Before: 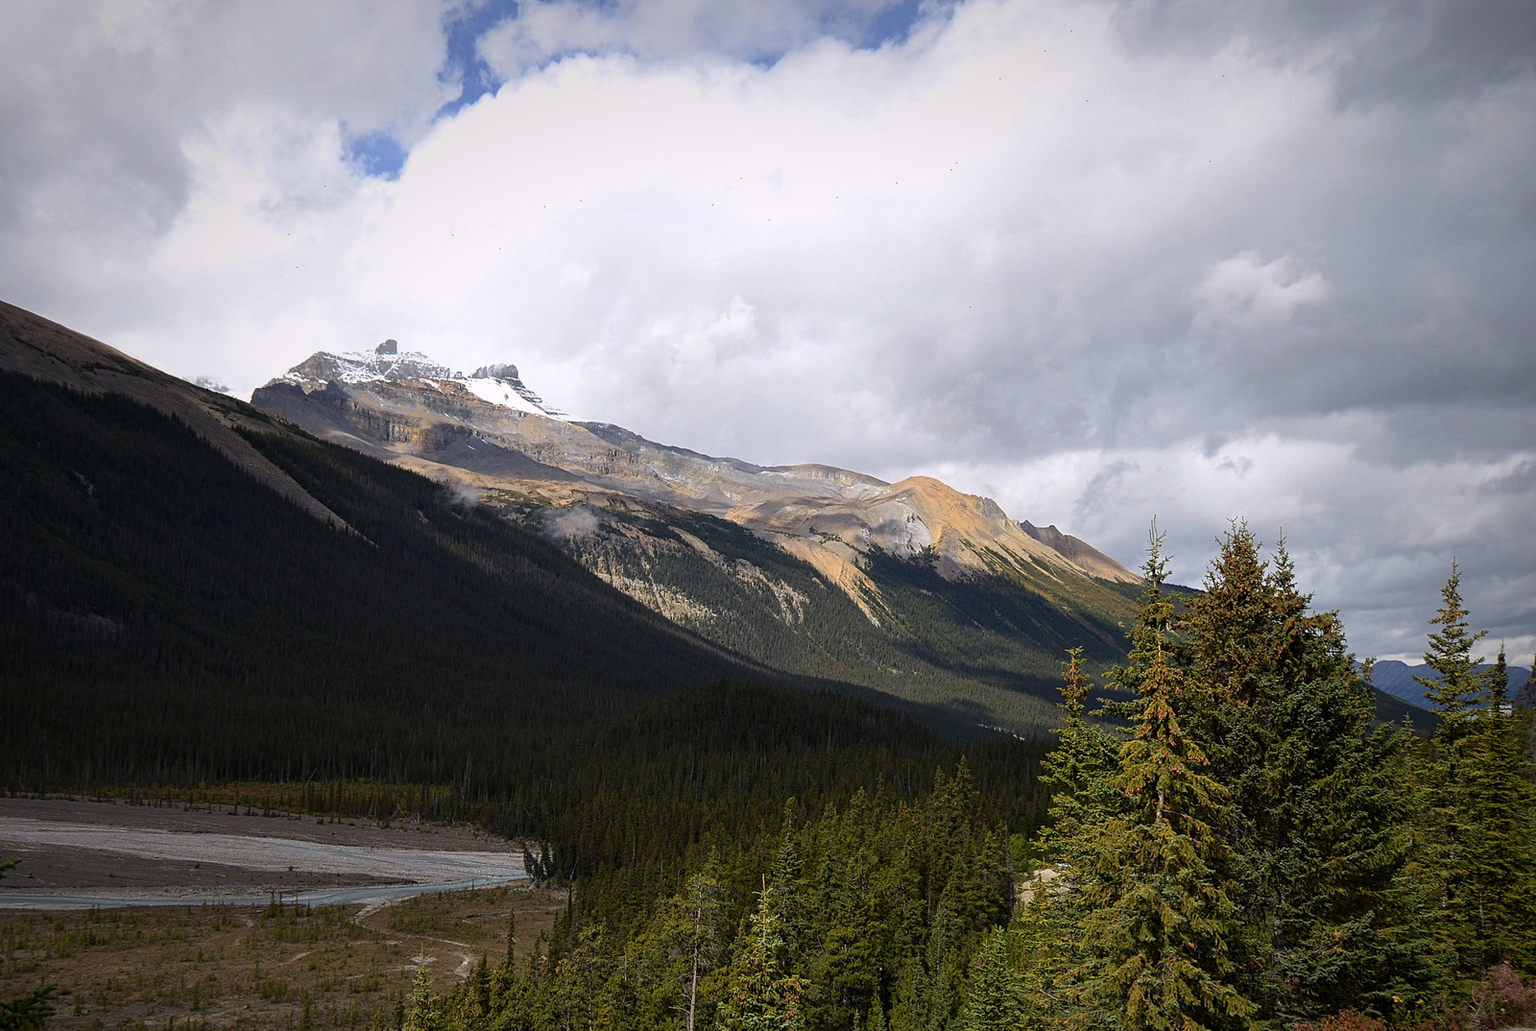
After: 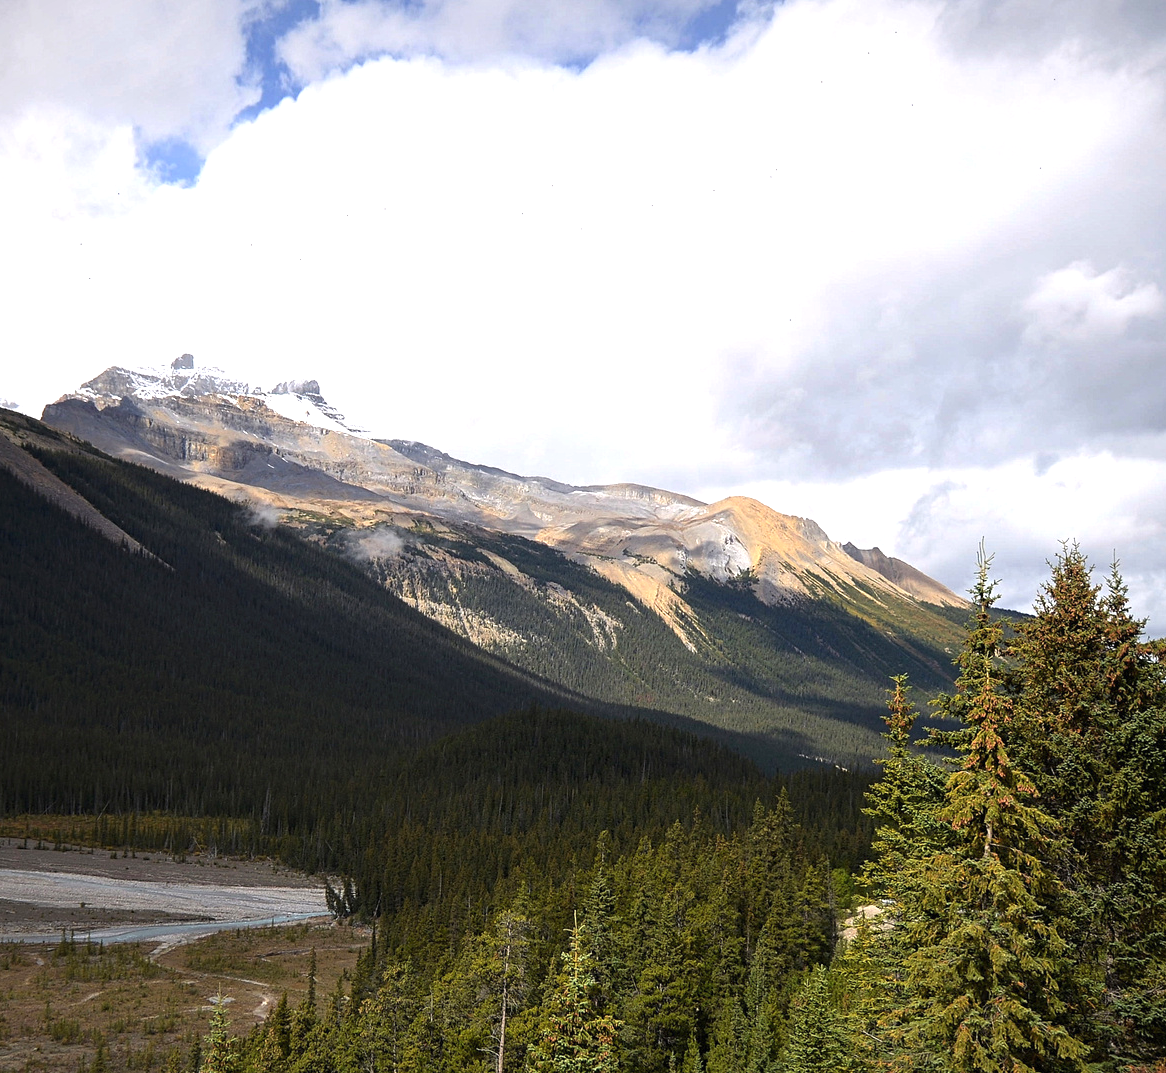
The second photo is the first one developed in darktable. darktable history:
crop: left 13.788%, top 0%, right 13.33%
exposure: black level correction 0, exposure 0.695 EV, compensate exposure bias true, compensate highlight preservation false
